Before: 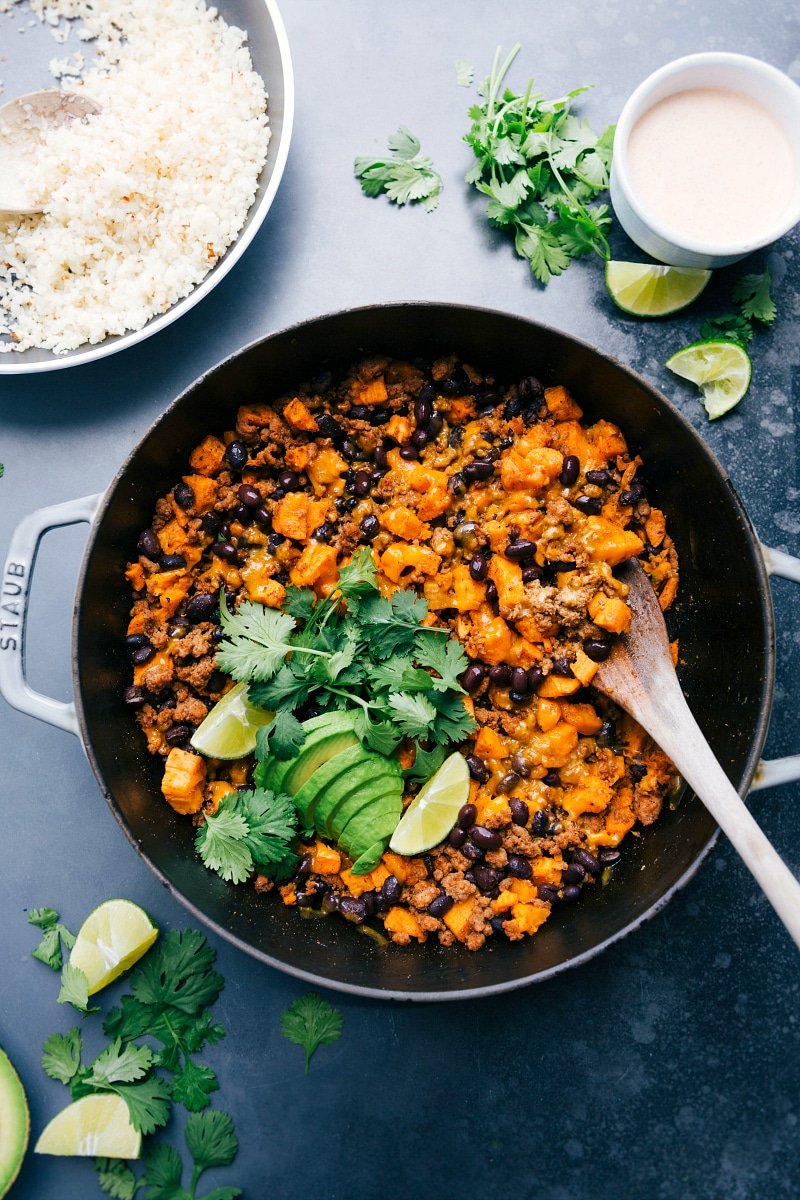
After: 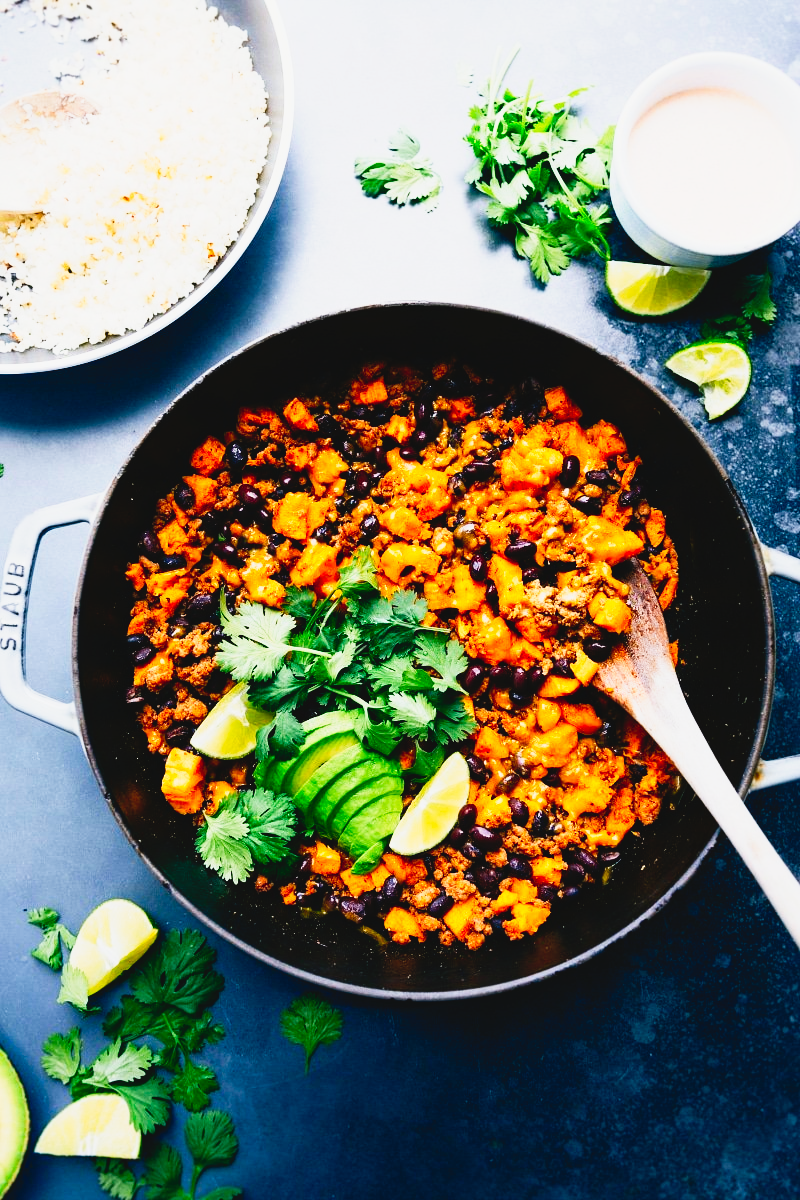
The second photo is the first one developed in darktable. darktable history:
tone curve: curves: ch0 [(0, 0.049) (0.113, 0.084) (0.285, 0.301) (0.673, 0.796) (0.845, 0.932) (0.994, 0.971)]; ch1 [(0, 0) (0.456, 0.424) (0.498, 0.5) (0.57, 0.557) (0.631, 0.635) (1, 1)]; ch2 [(0, 0) (0.395, 0.398) (0.44, 0.456) (0.502, 0.507) (0.55, 0.559) (0.67, 0.702) (1, 1)], preserve colors none
contrast brightness saturation: contrast 0.168, saturation 0.333
